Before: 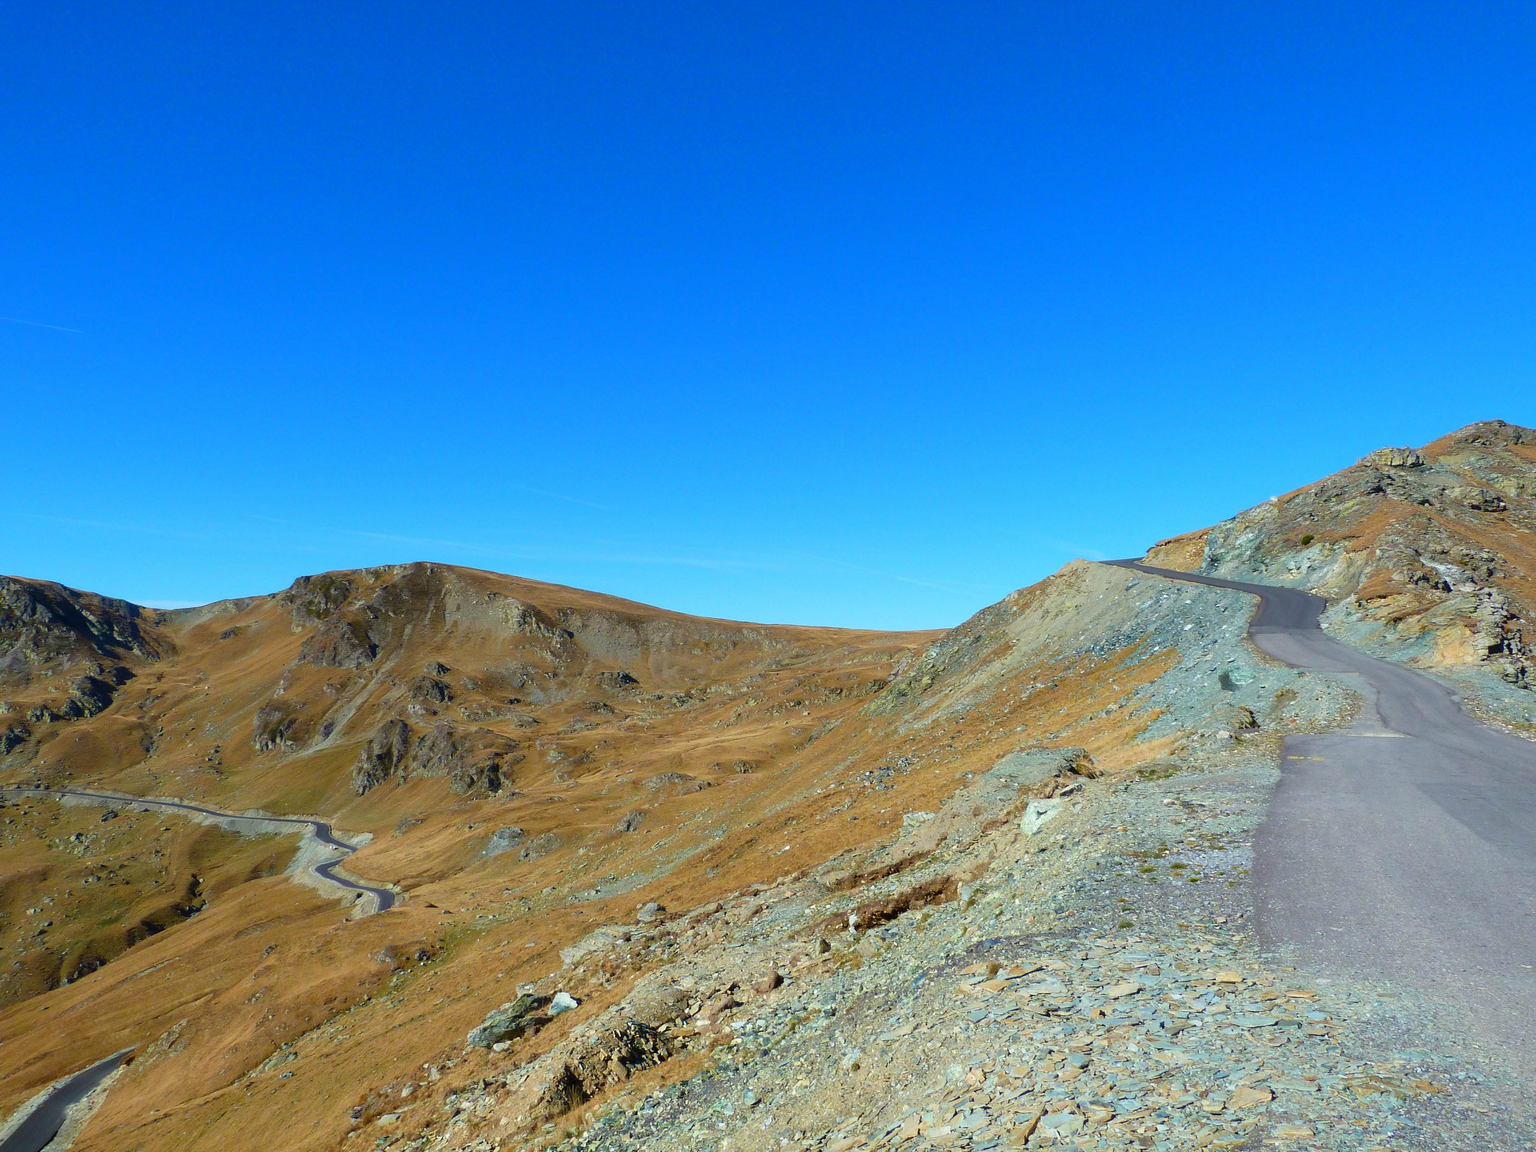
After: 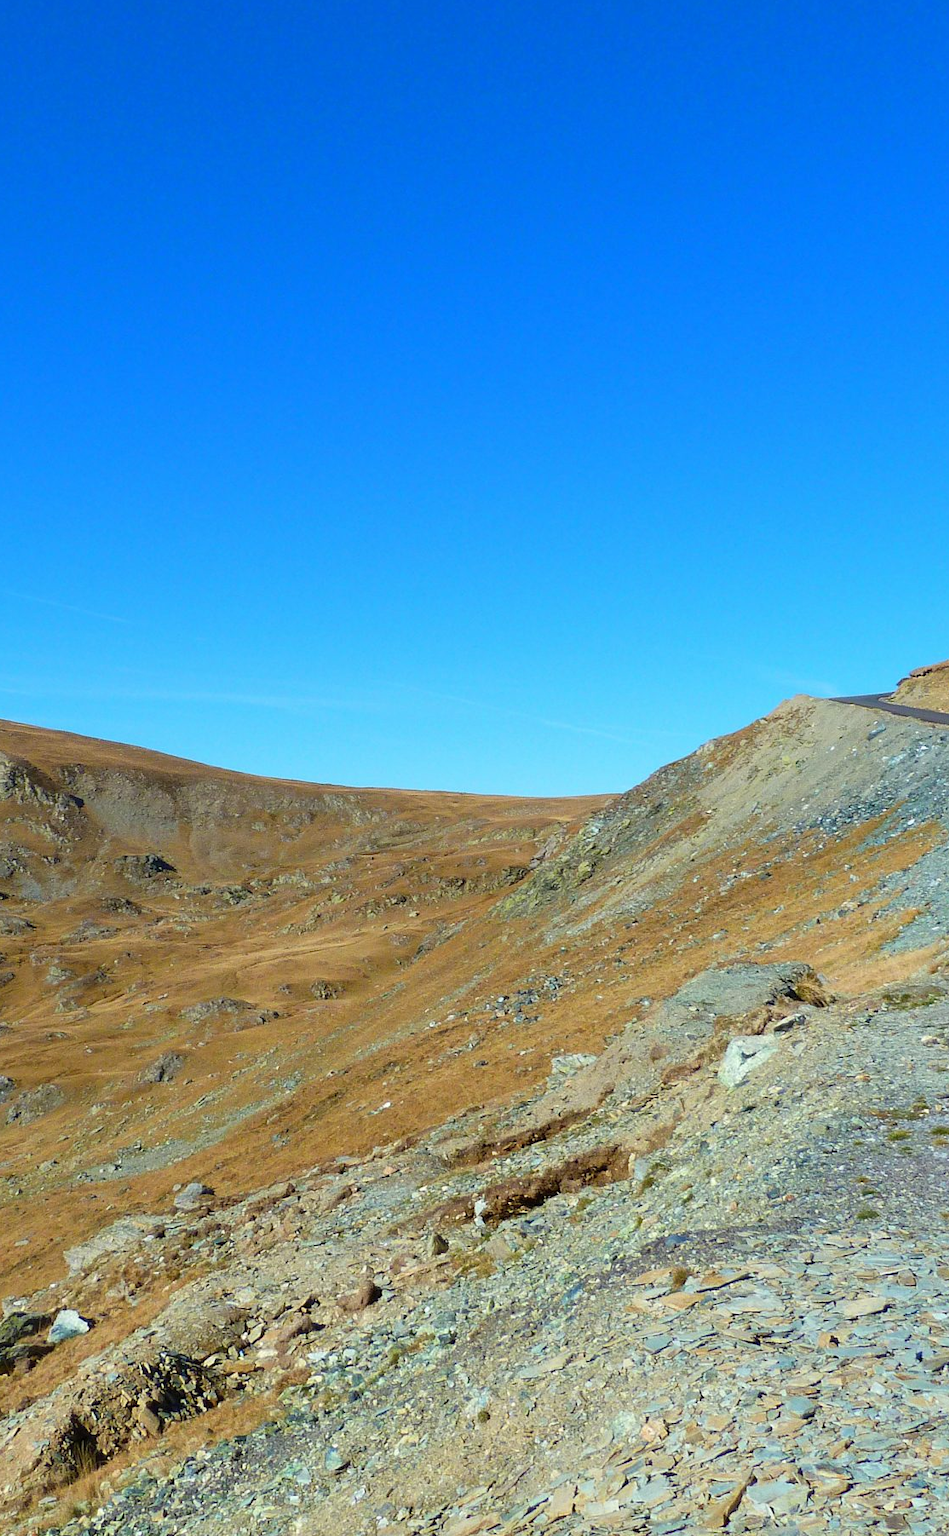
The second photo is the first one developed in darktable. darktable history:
crop: left 33.552%, top 6.067%, right 22.893%
